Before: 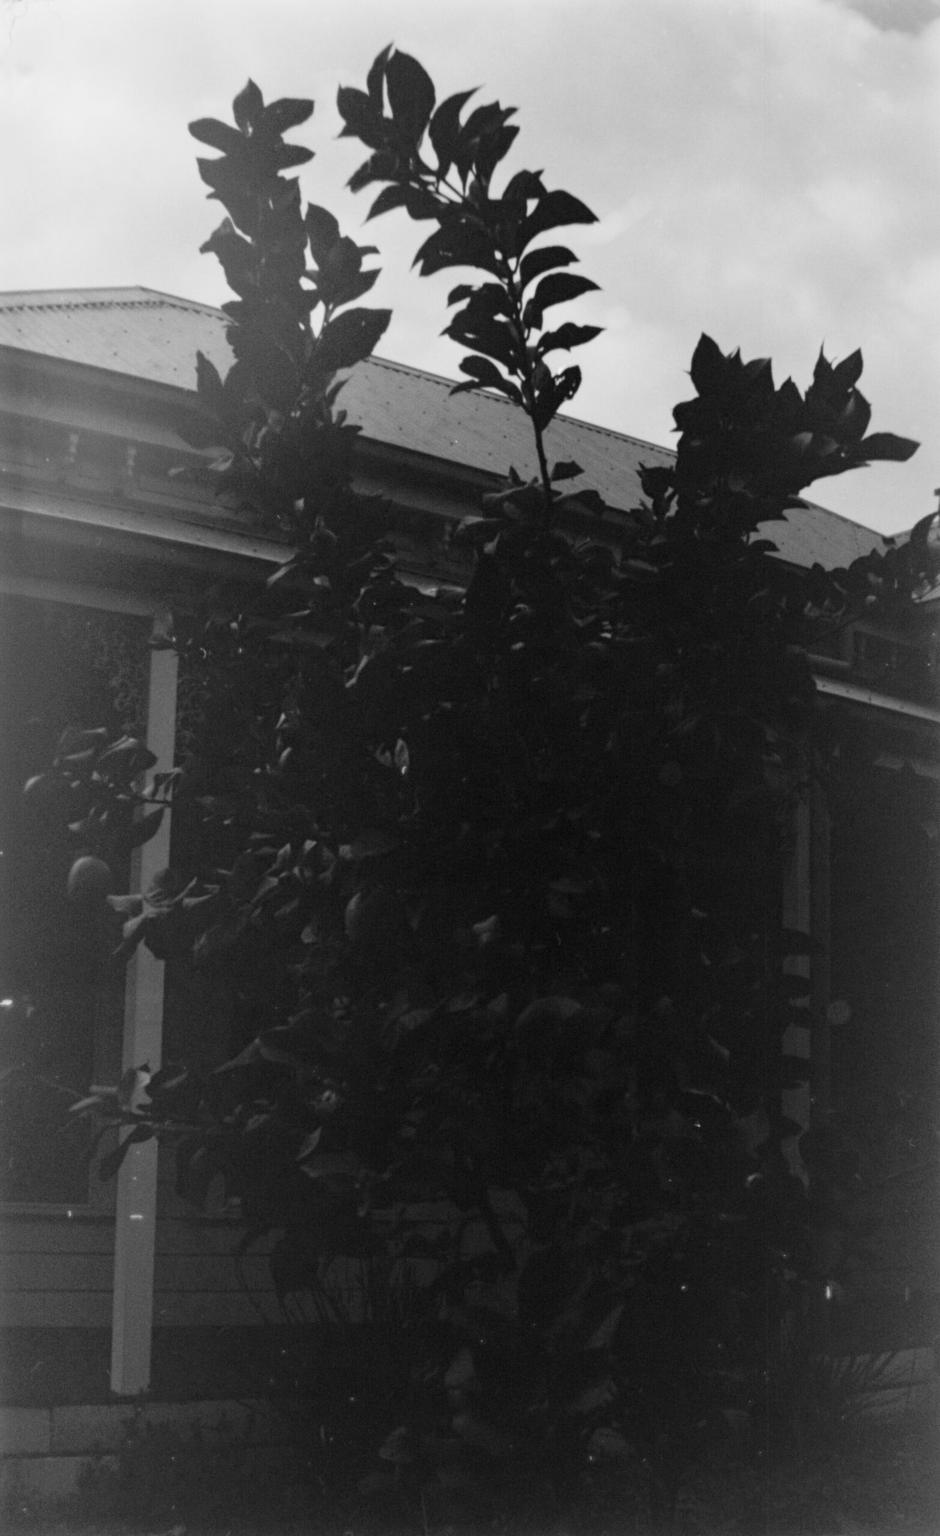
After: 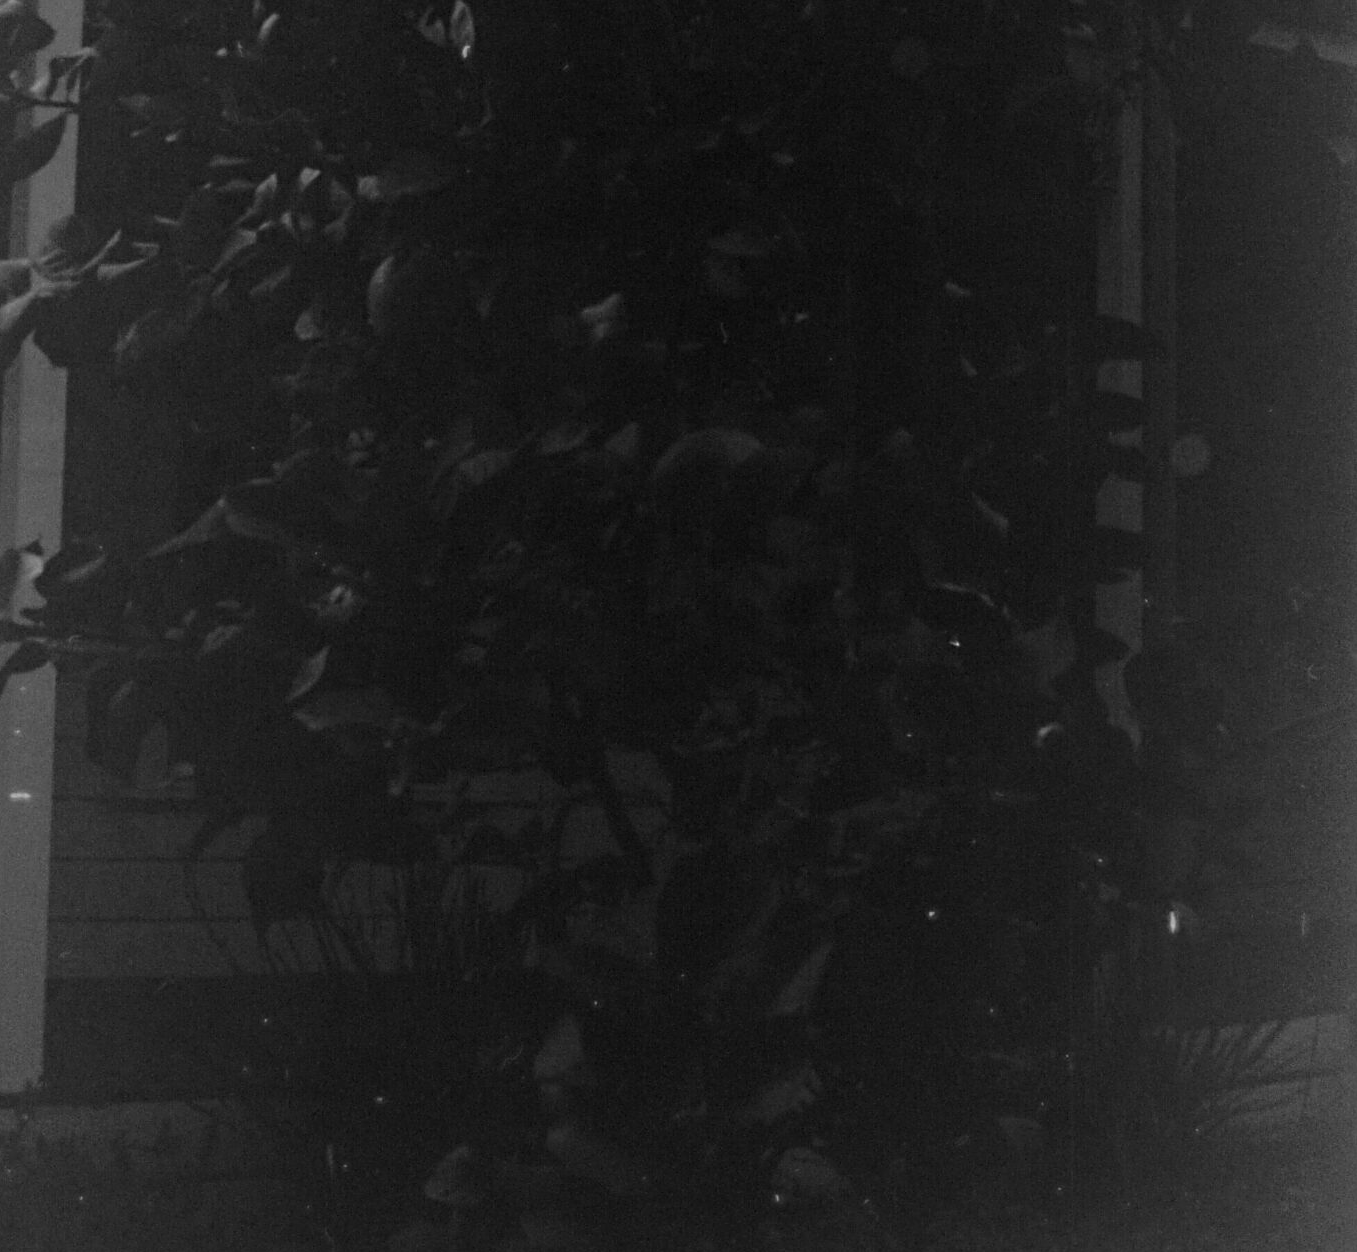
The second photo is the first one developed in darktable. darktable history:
sharpen: radius 1.864, amount 0.398, threshold 1.271
crop and rotate: left 13.306%, top 48.129%, bottom 2.928%
